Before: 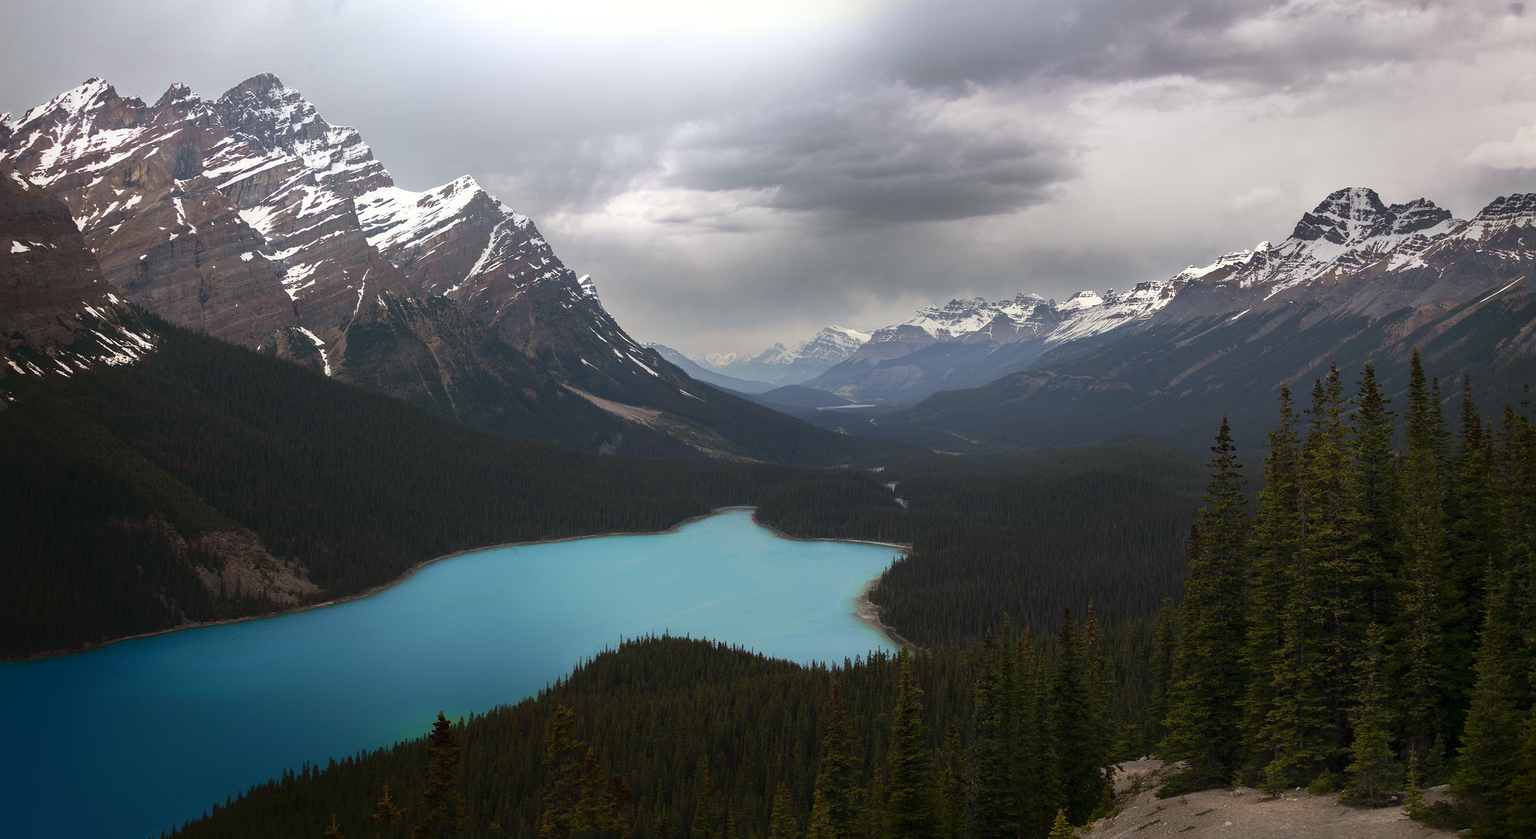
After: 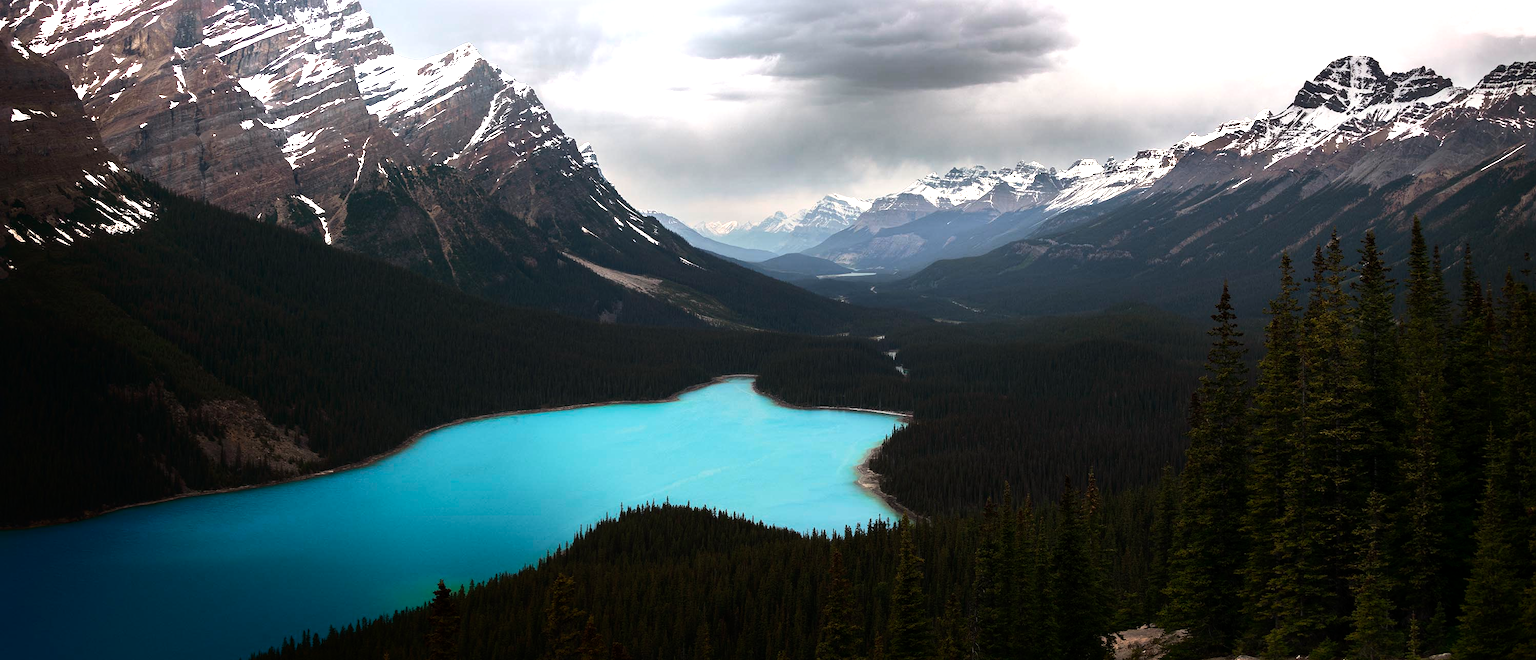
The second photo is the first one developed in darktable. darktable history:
tone equalizer: -8 EV -1.08 EV, -7 EV -1.01 EV, -6 EV -0.867 EV, -5 EV -0.578 EV, -3 EV 0.578 EV, -2 EV 0.867 EV, -1 EV 1.01 EV, +0 EV 1.08 EV, edges refinement/feathering 500, mask exposure compensation -1.57 EV, preserve details no
crop and rotate: top 15.774%, bottom 5.506%
